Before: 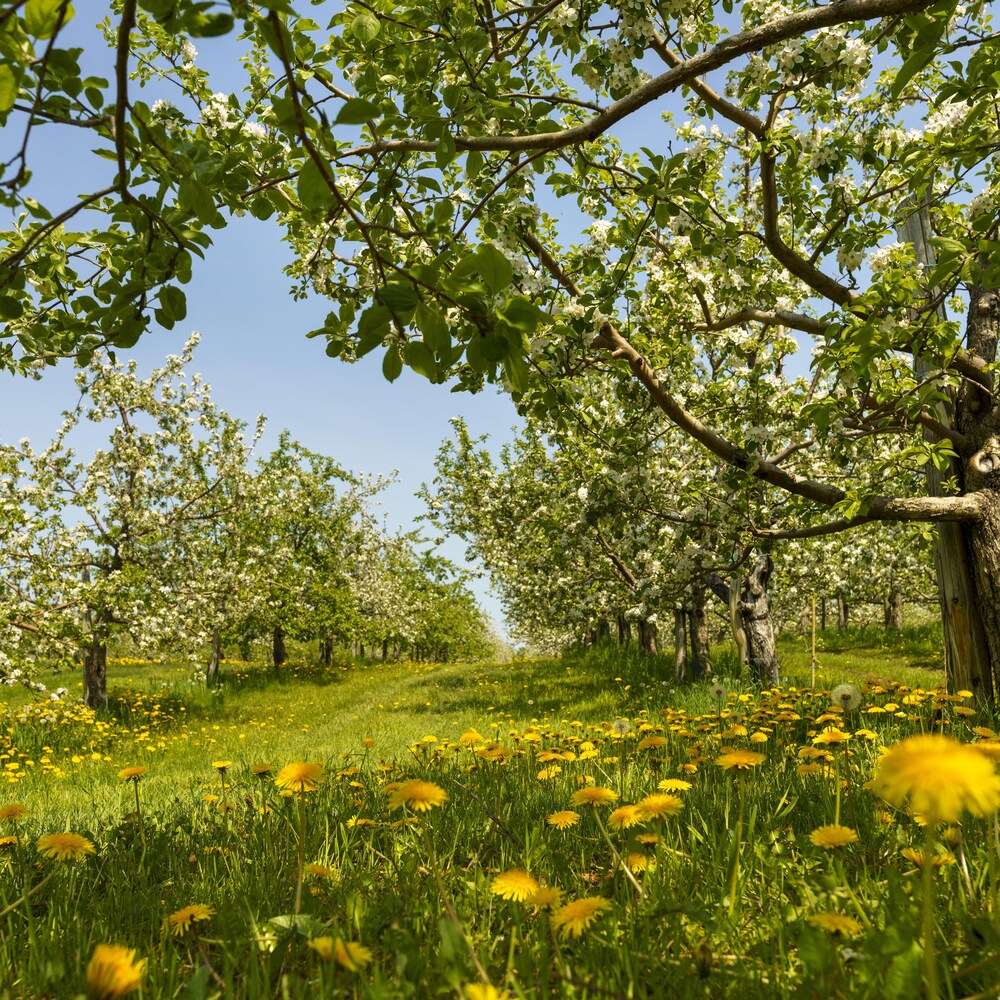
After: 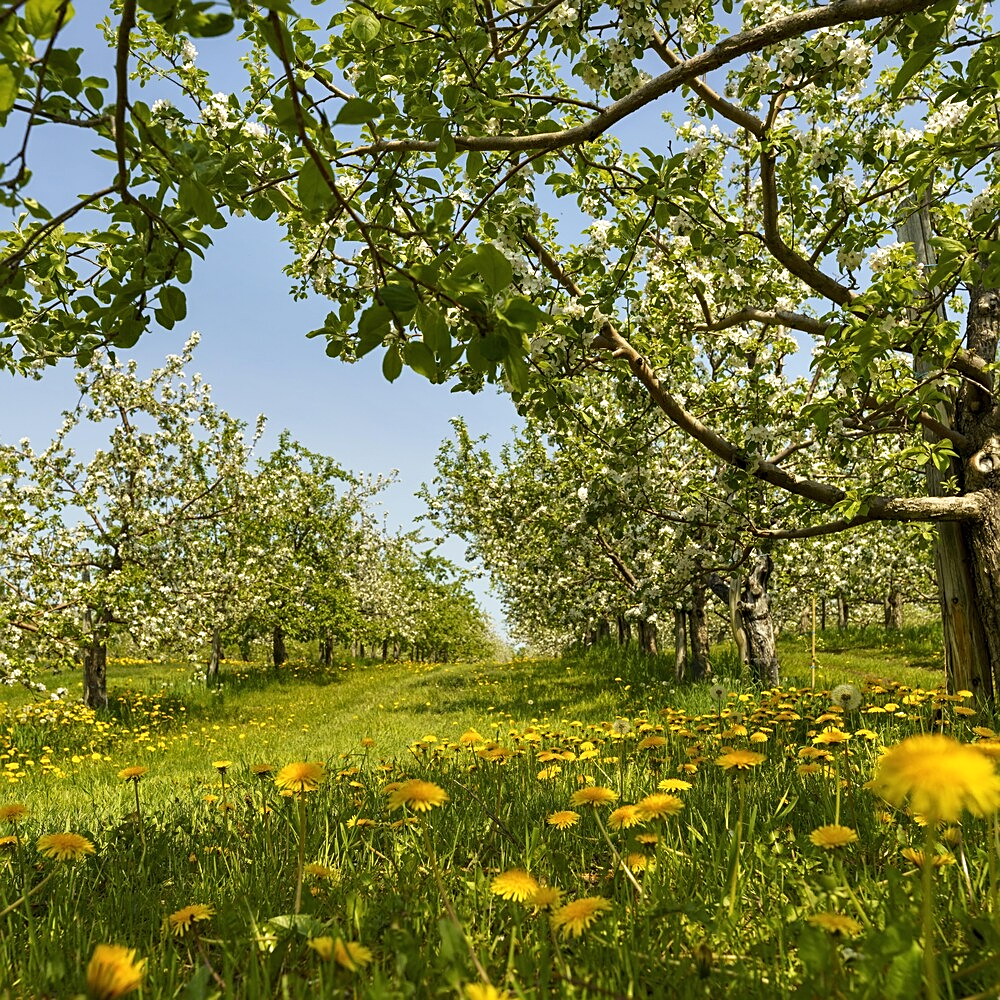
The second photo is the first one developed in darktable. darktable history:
sharpen: on, module defaults
shadows and highlights: shadows 12, white point adjustment 1.2, soften with gaussian
